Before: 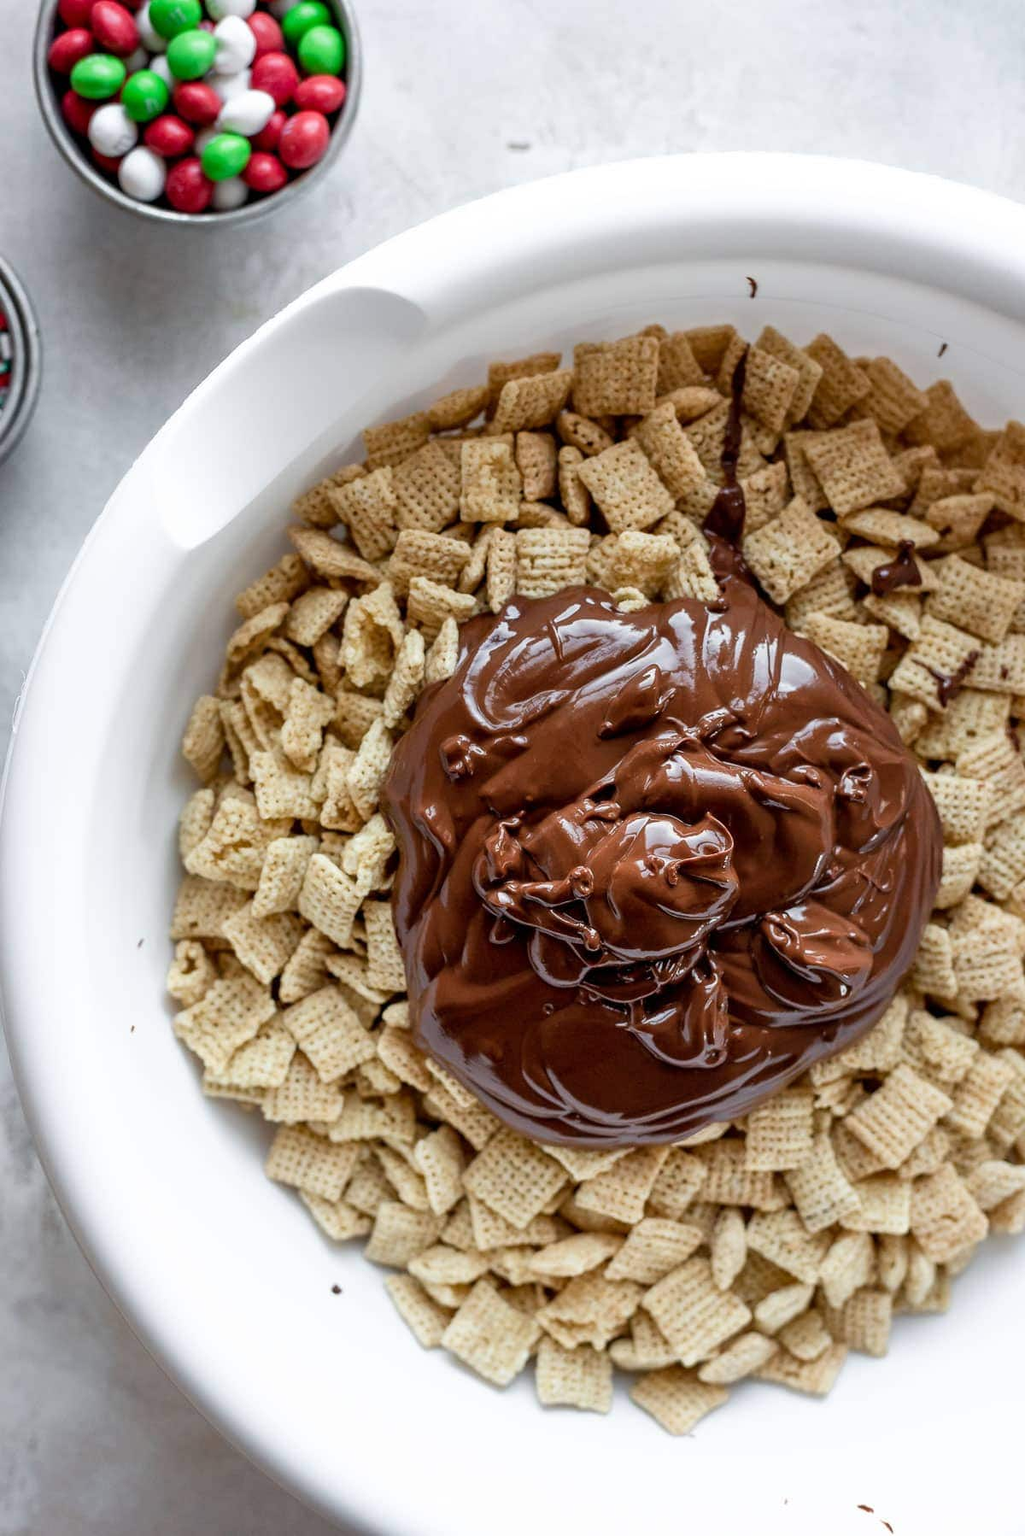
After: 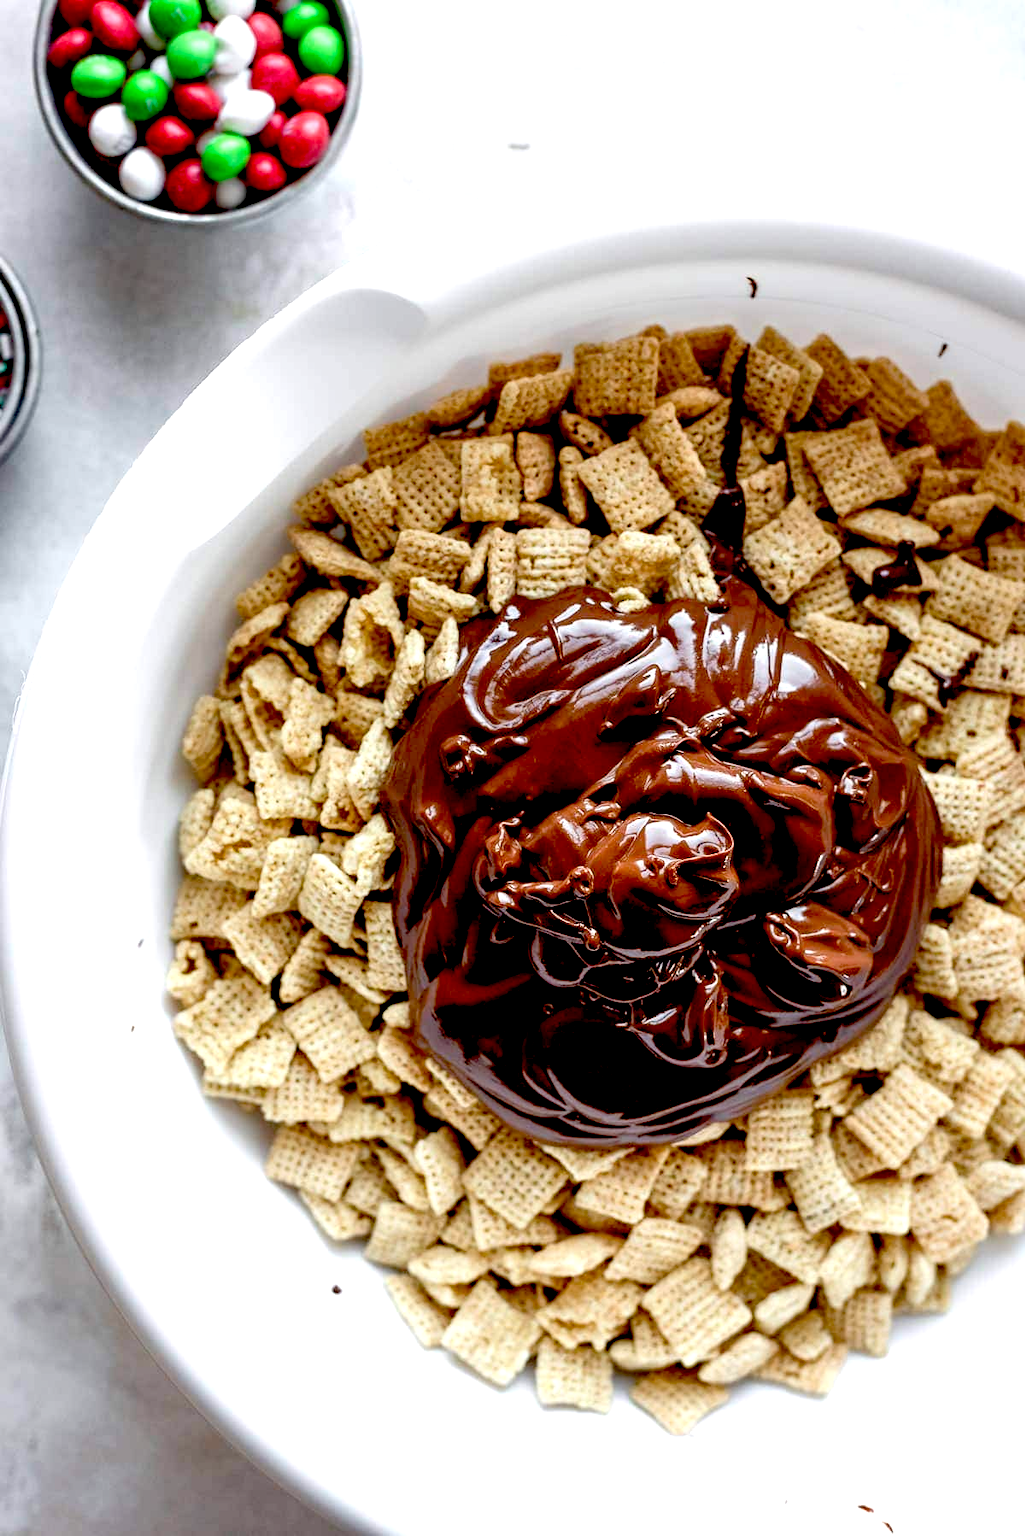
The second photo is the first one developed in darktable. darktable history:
exposure: black level correction 0.041, exposure 0.499 EV, compensate exposure bias true, compensate highlight preservation false
